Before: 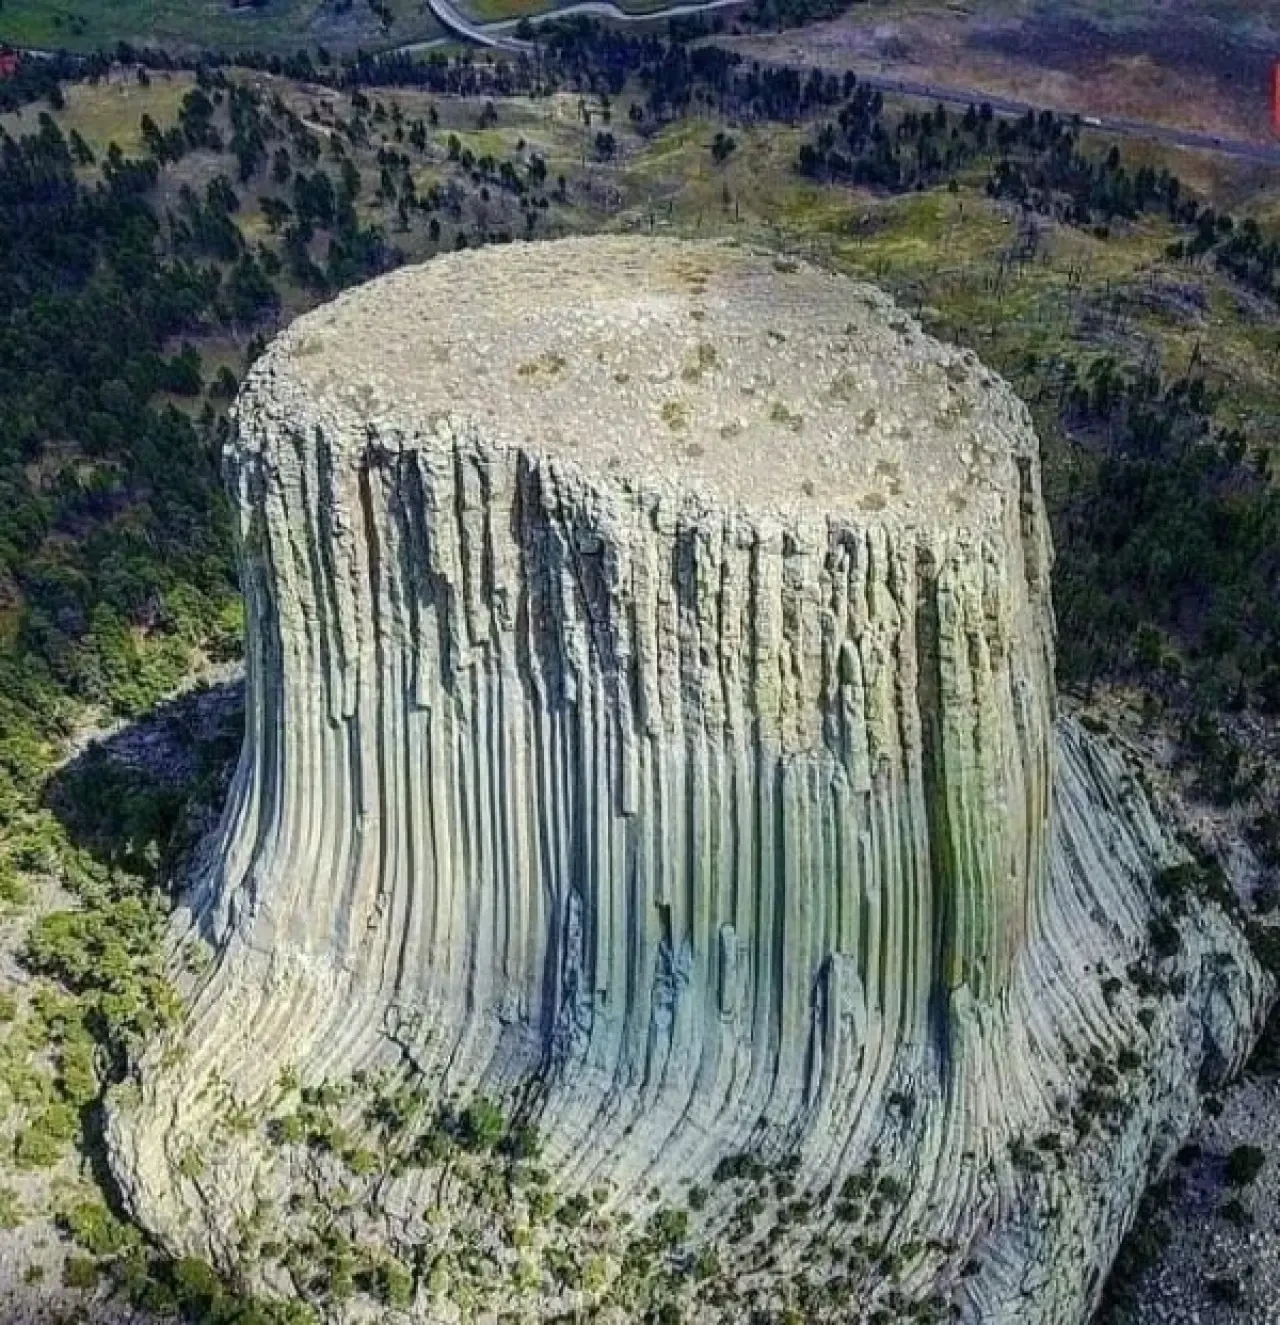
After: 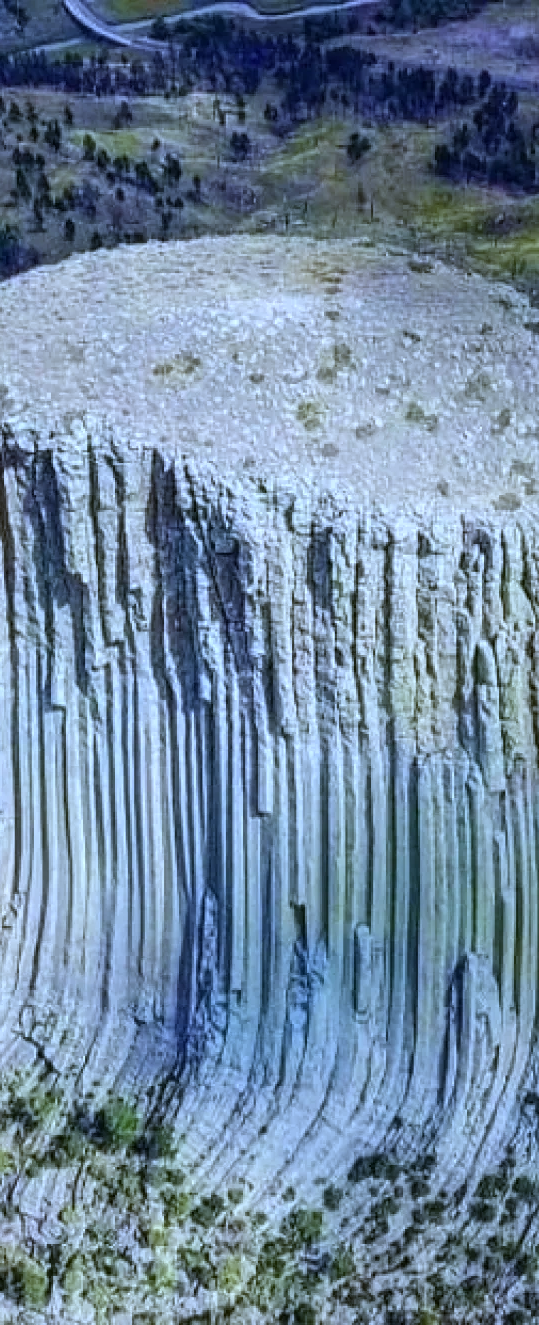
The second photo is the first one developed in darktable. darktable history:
white balance: red 0.871, blue 1.249
crop: left 28.583%, right 29.231%
